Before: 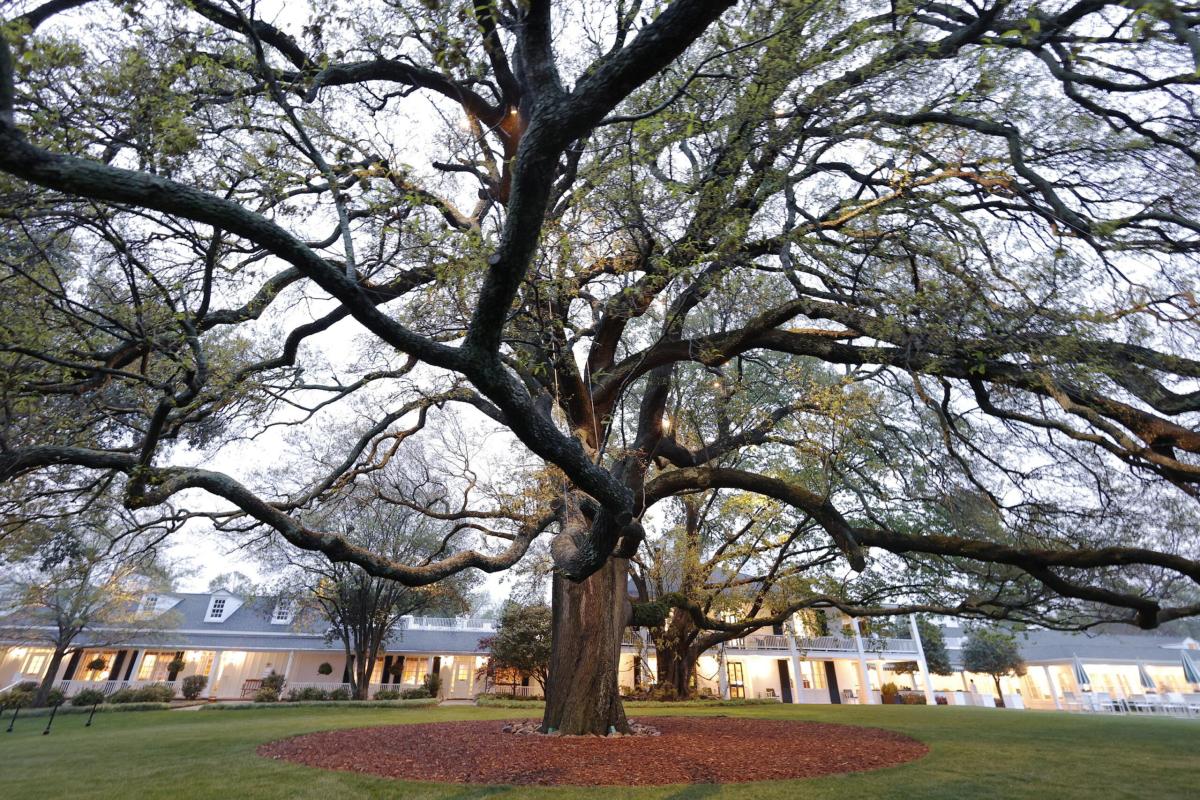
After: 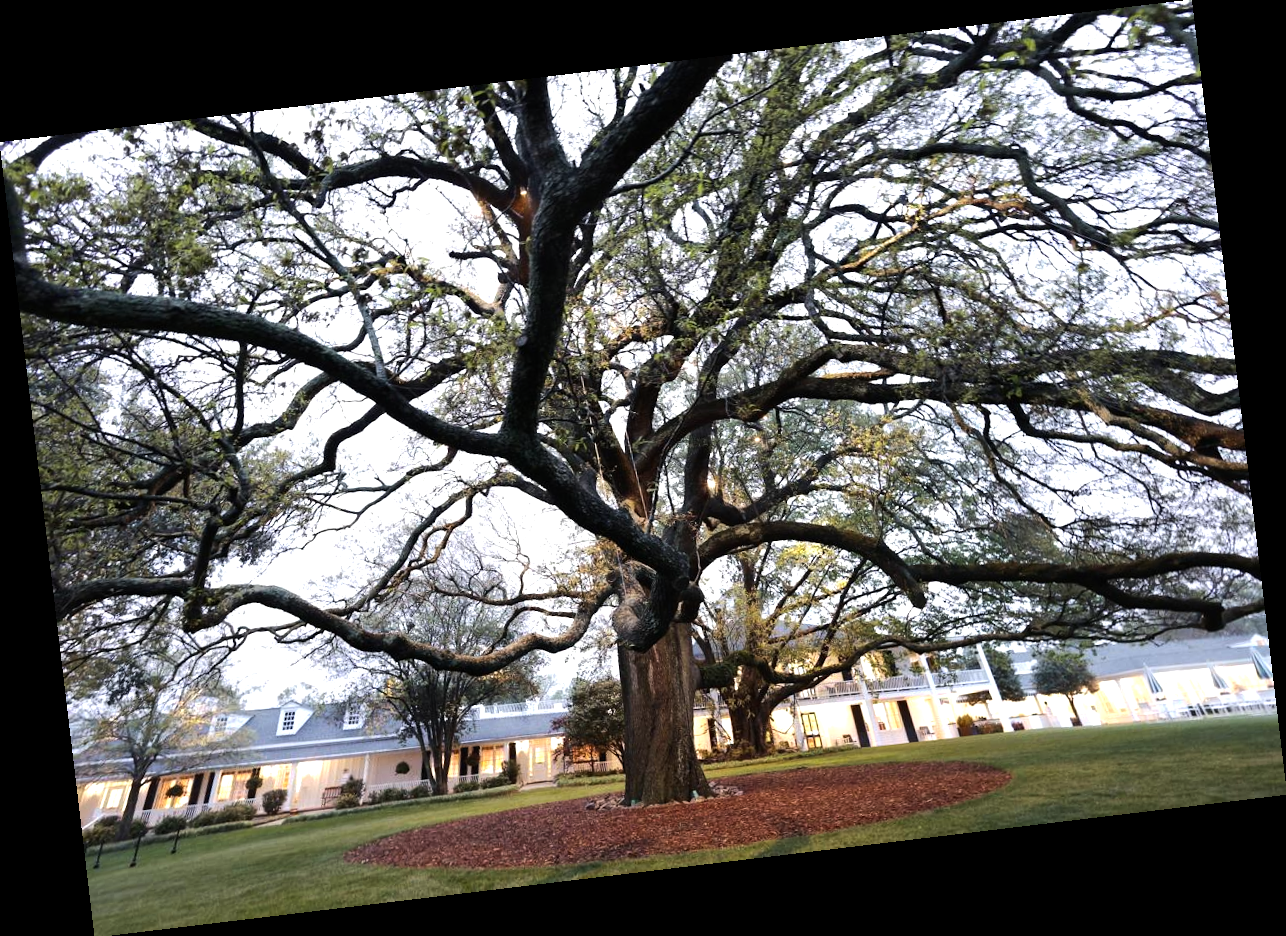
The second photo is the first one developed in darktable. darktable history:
white balance: emerald 1
tone equalizer: -8 EV -0.75 EV, -7 EV -0.7 EV, -6 EV -0.6 EV, -5 EV -0.4 EV, -3 EV 0.4 EV, -2 EV 0.6 EV, -1 EV 0.7 EV, +0 EV 0.75 EV, edges refinement/feathering 500, mask exposure compensation -1.57 EV, preserve details no
rotate and perspective: rotation -6.83°, automatic cropping off
